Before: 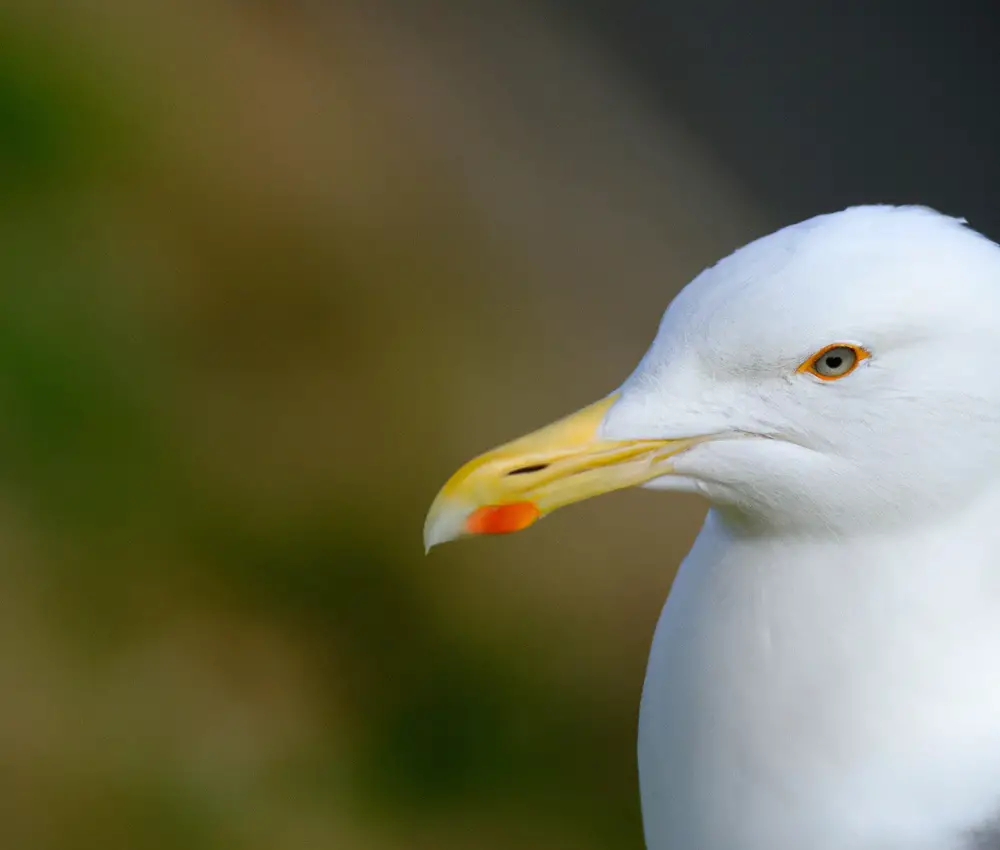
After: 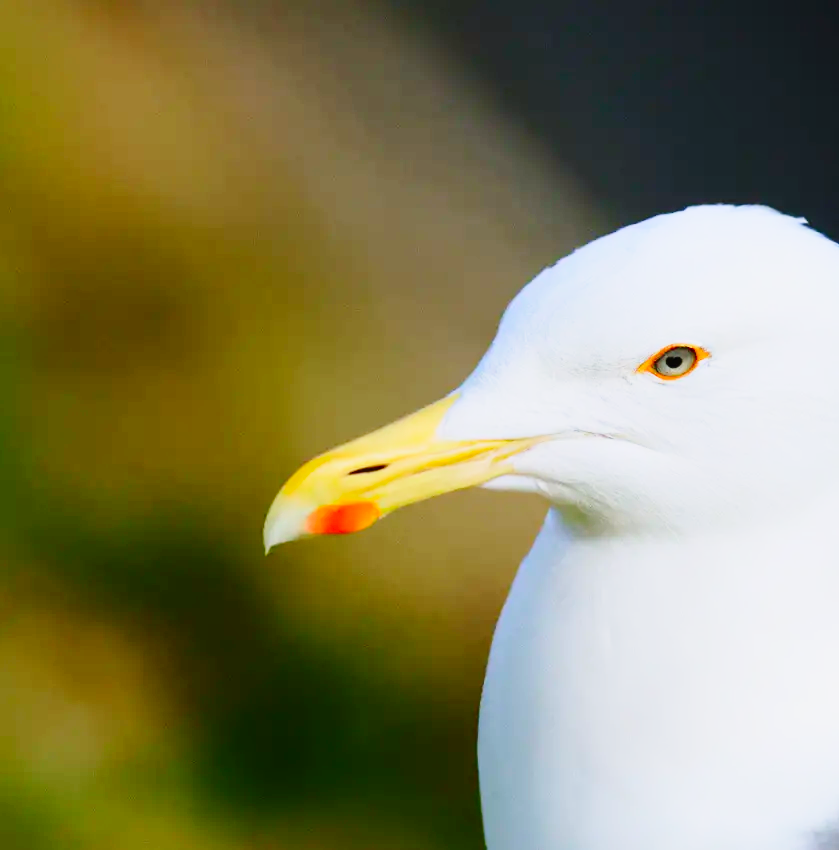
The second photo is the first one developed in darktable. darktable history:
tone equalizer: edges refinement/feathering 500, mask exposure compensation -1.57 EV, preserve details guided filter
crop: left 16.079%
base curve: curves: ch0 [(0, 0) (0.028, 0.03) (0.121, 0.232) (0.46, 0.748) (0.859, 0.968) (1, 1)], preserve colors none
tone curve: curves: ch0 [(0, 0.011) (0.139, 0.106) (0.295, 0.271) (0.499, 0.523) (0.739, 0.782) (0.857, 0.879) (1, 0.967)]; ch1 [(0, 0) (0.291, 0.229) (0.394, 0.365) (0.469, 0.456) (0.495, 0.497) (0.524, 0.53) (0.588, 0.62) (0.725, 0.779) (1, 1)]; ch2 [(0, 0) (0.125, 0.089) (0.35, 0.317) (0.437, 0.42) (0.502, 0.499) (0.537, 0.551) (0.613, 0.636) (1, 1)], color space Lab, independent channels, preserve colors none
